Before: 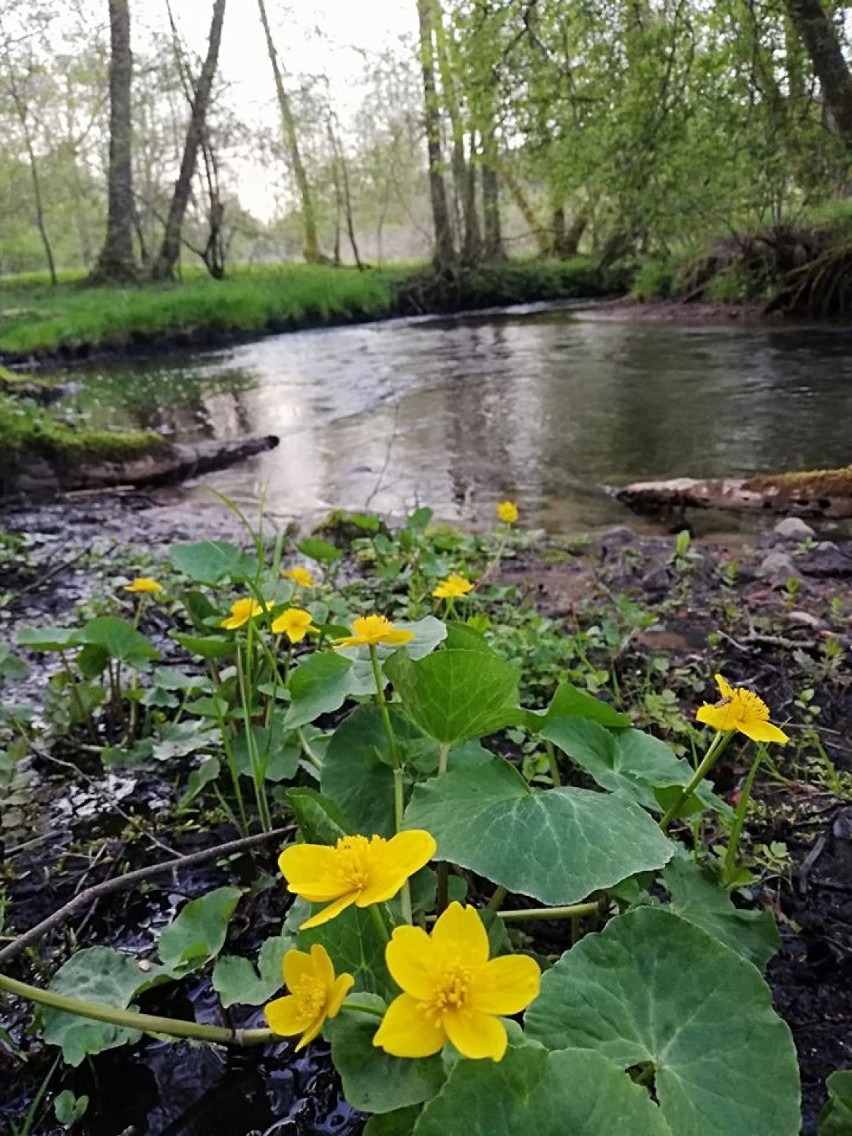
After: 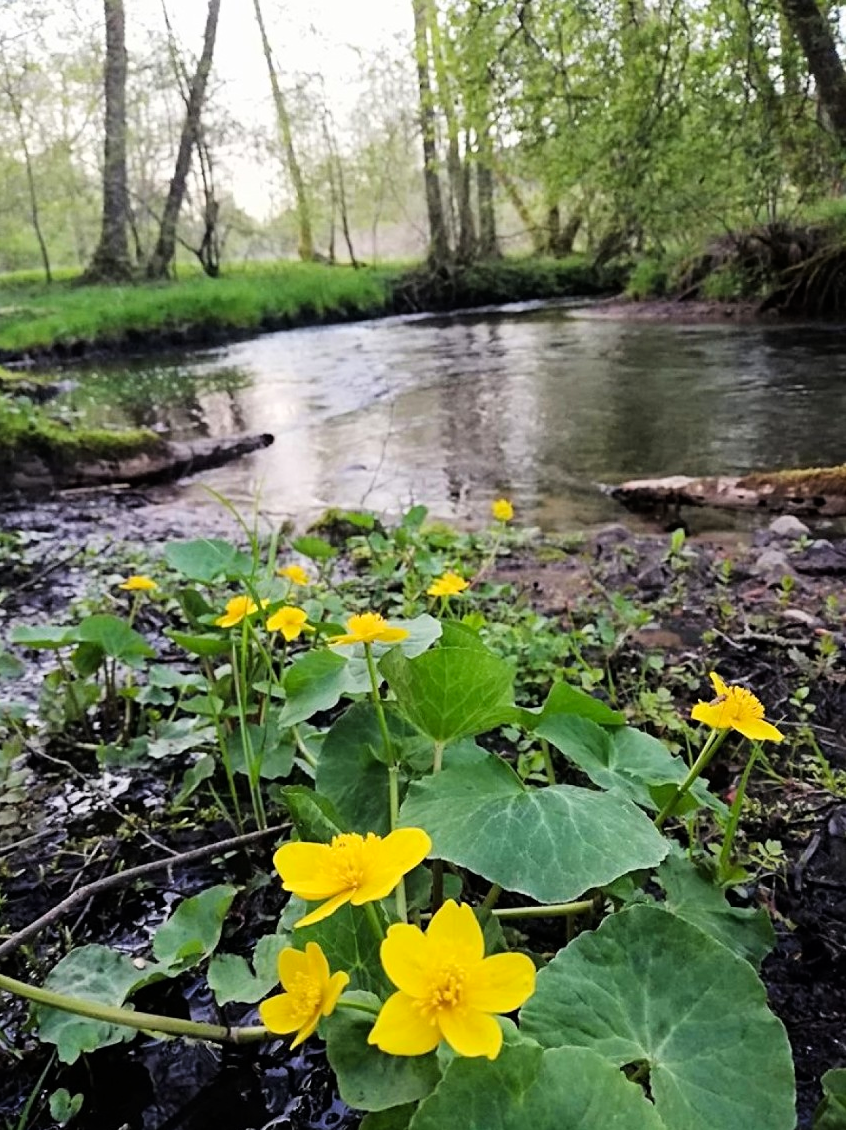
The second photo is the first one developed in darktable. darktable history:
crop and rotate: left 0.614%, top 0.179%, bottom 0.309%
tone curve: curves: ch0 [(0, 0) (0.004, 0.001) (0.133, 0.112) (0.325, 0.362) (0.832, 0.893) (1, 1)], color space Lab, linked channels, preserve colors none
